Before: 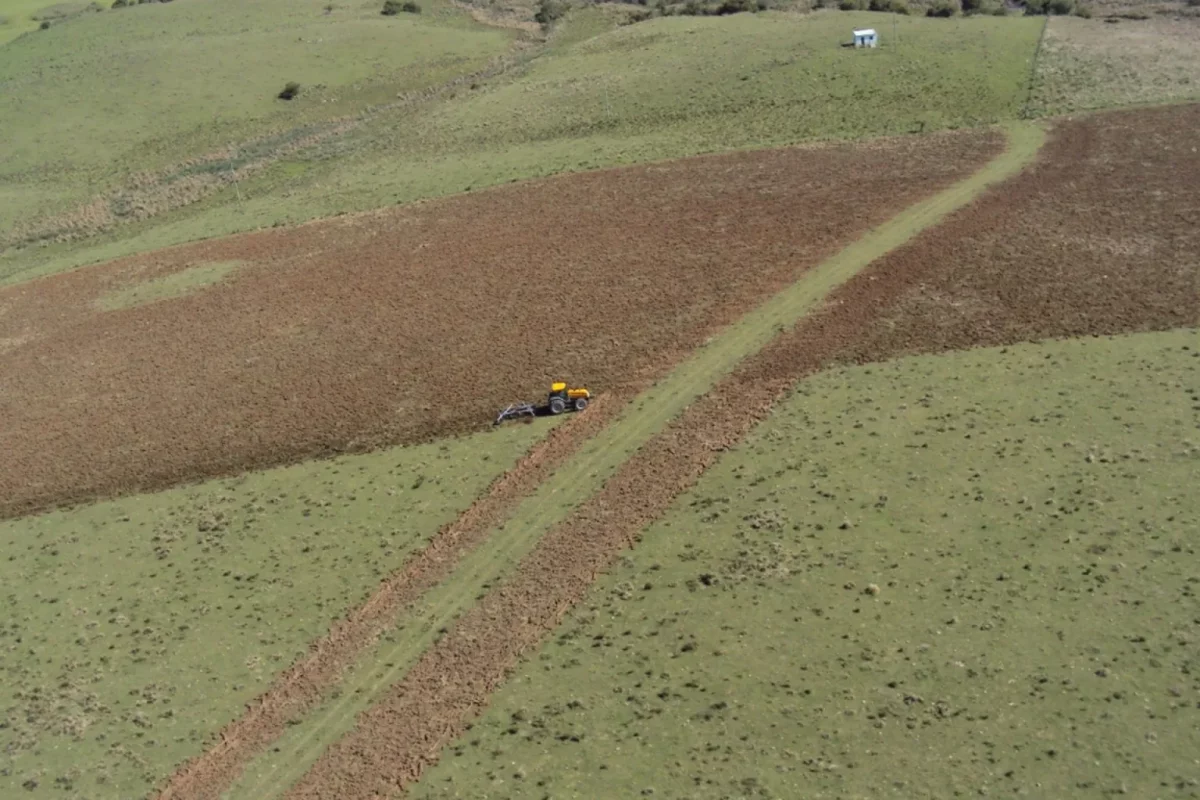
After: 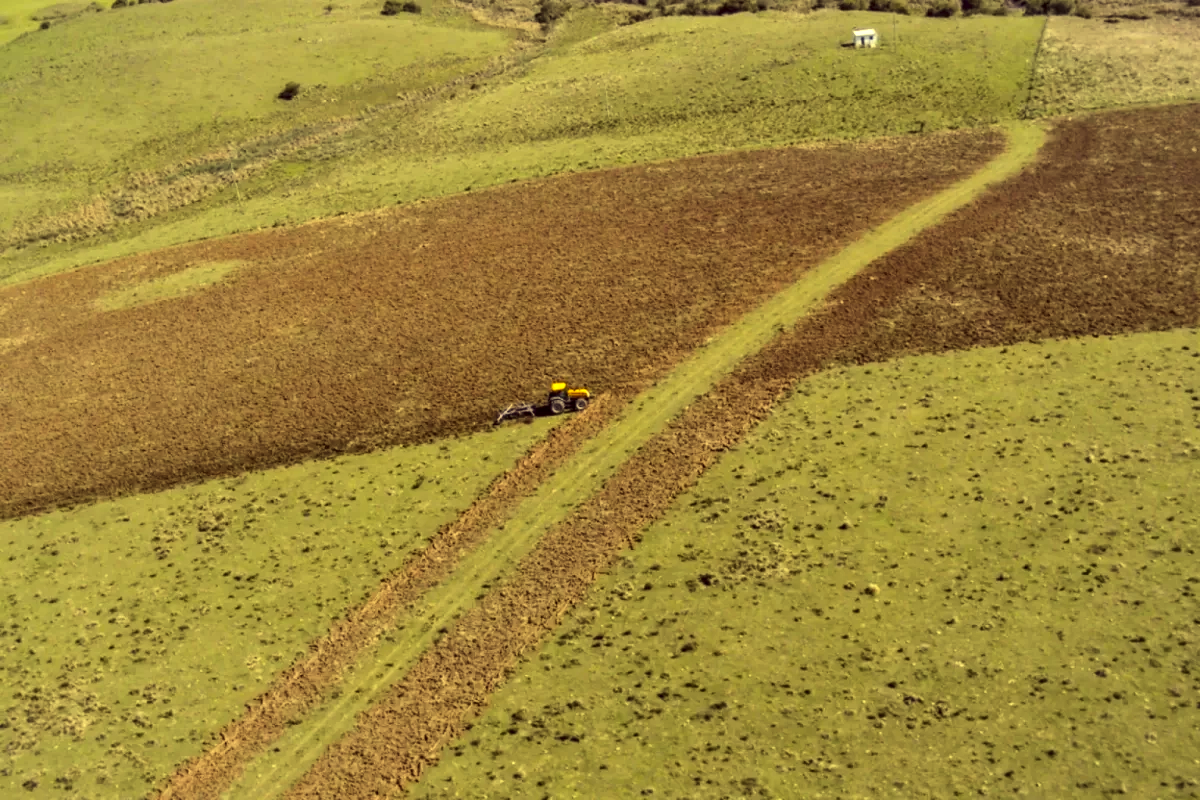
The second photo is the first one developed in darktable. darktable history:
color correction: highlights a* -0.482, highlights b* 40, shadows a* 9.8, shadows b* -0.161
local contrast: shadows 94%
tone equalizer: -8 EV -0.75 EV, -7 EV -0.7 EV, -6 EV -0.6 EV, -5 EV -0.4 EV, -3 EV 0.4 EV, -2 EV 0.6 EV, -1 EV 0.7 EV, +0 EV 0.75 EV, edges refinement/feathering 500, mask exposure compensation -1.57 EV, preserve details no
